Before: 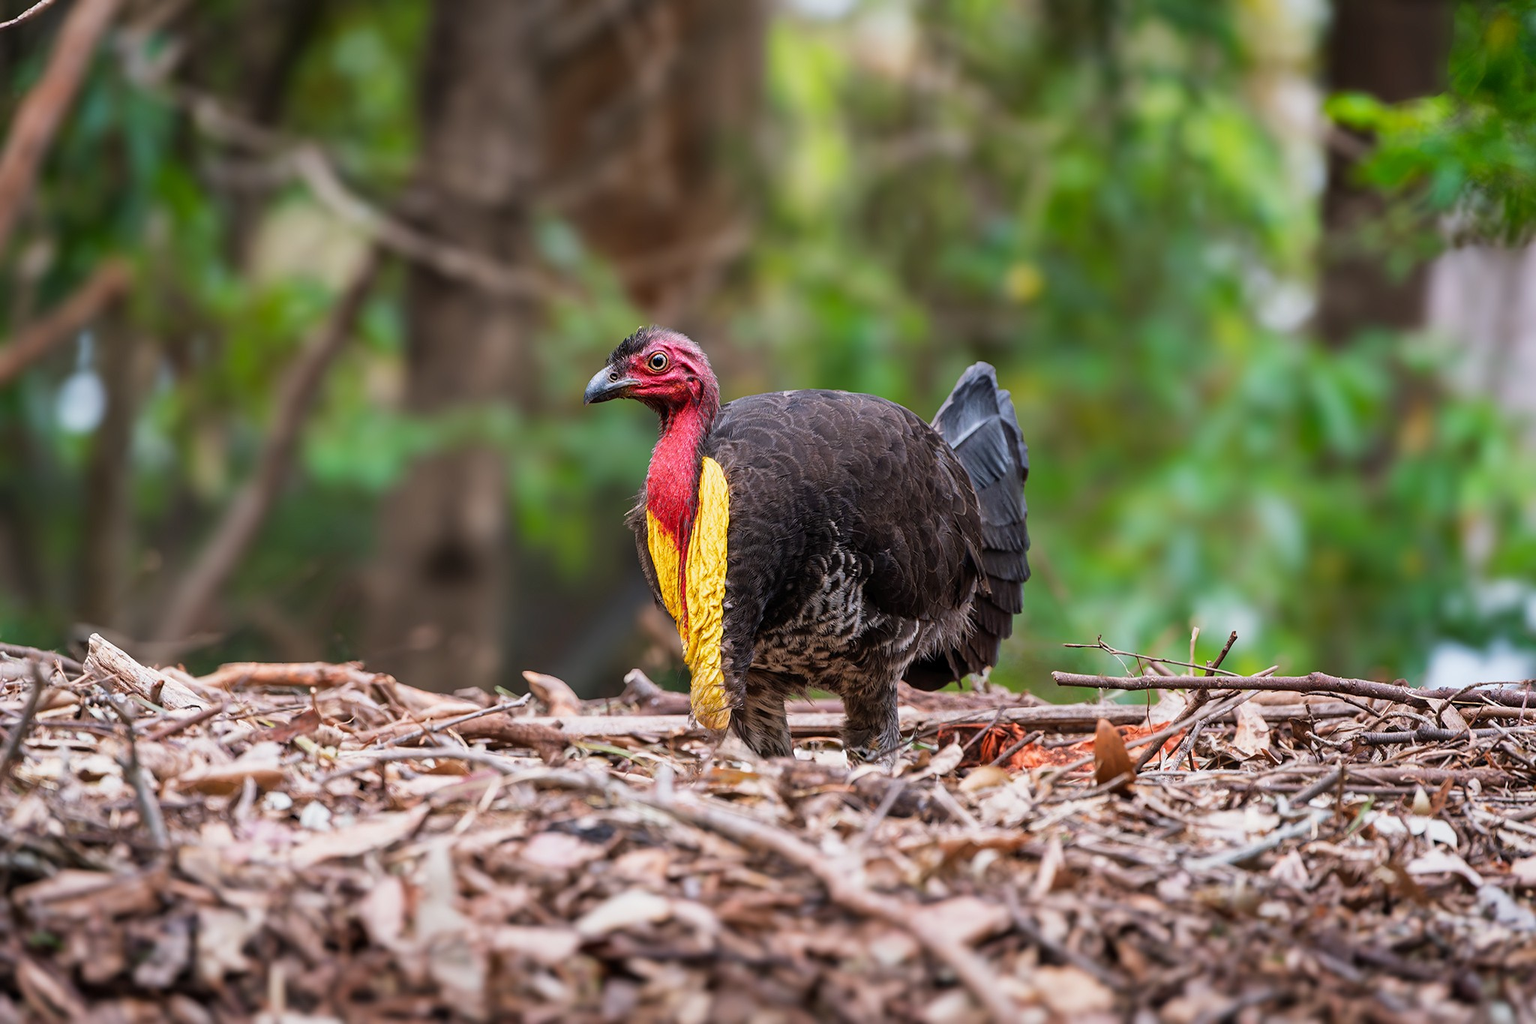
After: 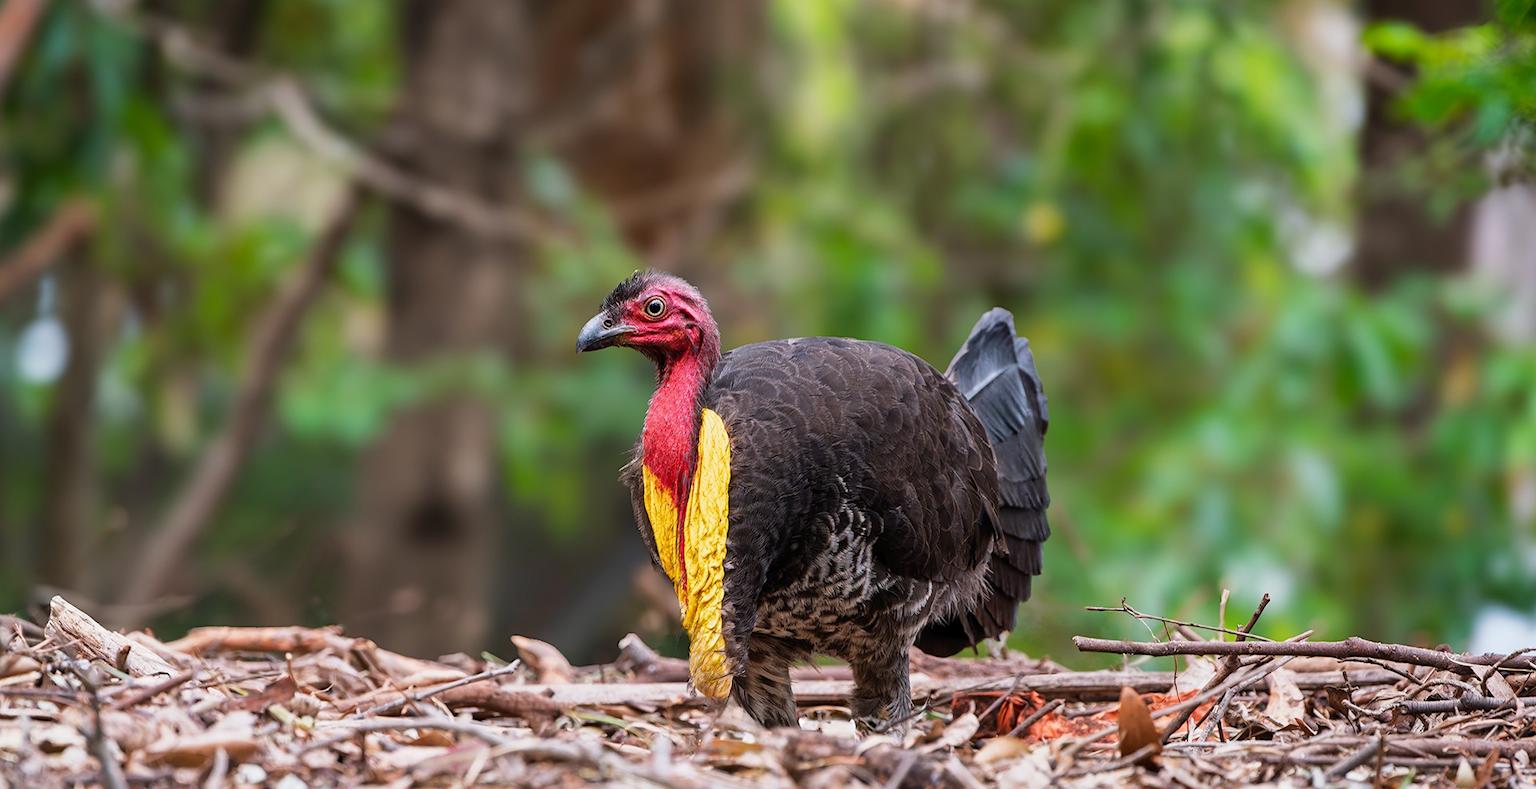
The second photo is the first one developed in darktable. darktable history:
crop: left 2.689%, top 7.083%, right 3.076%, bottom 20.312%
